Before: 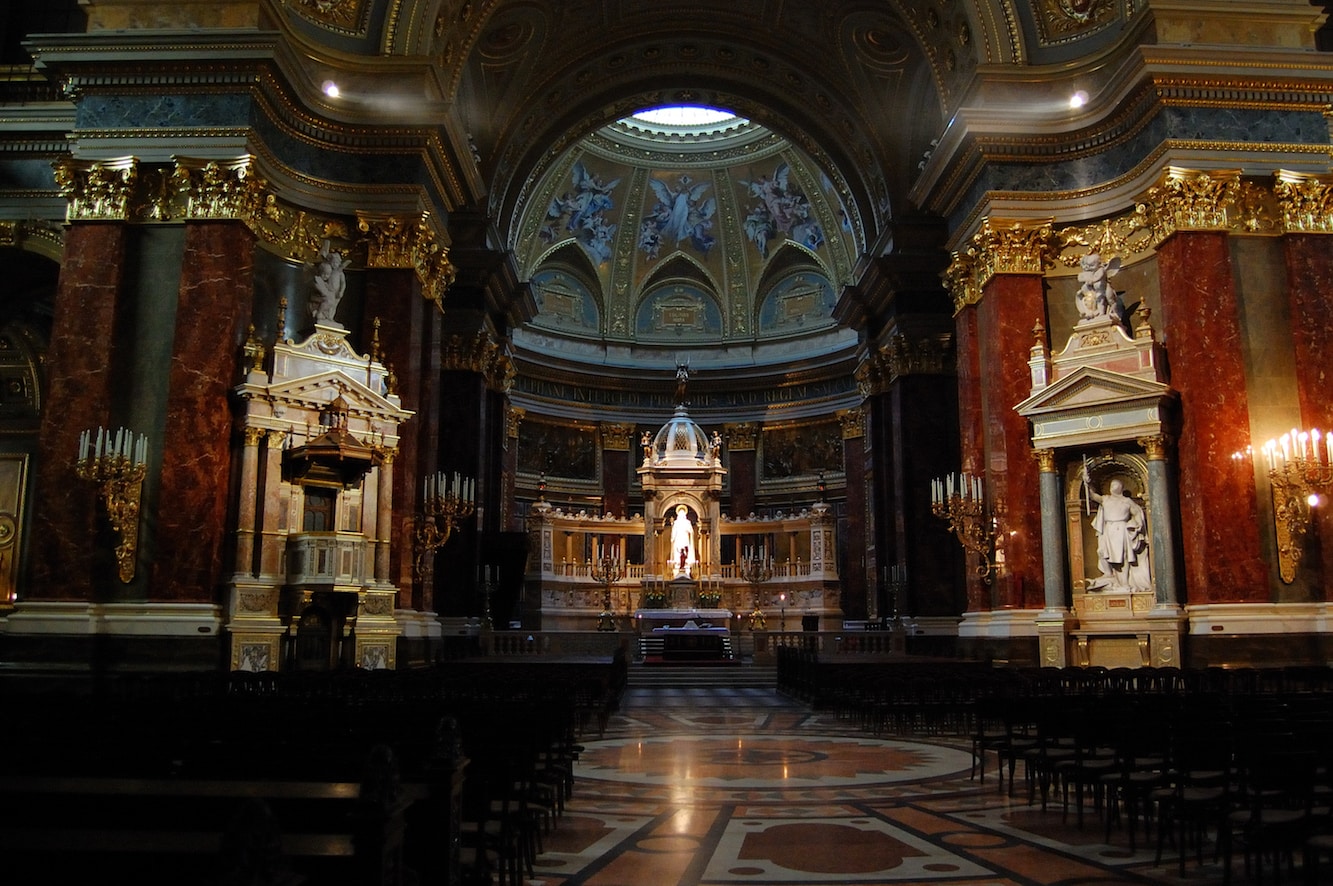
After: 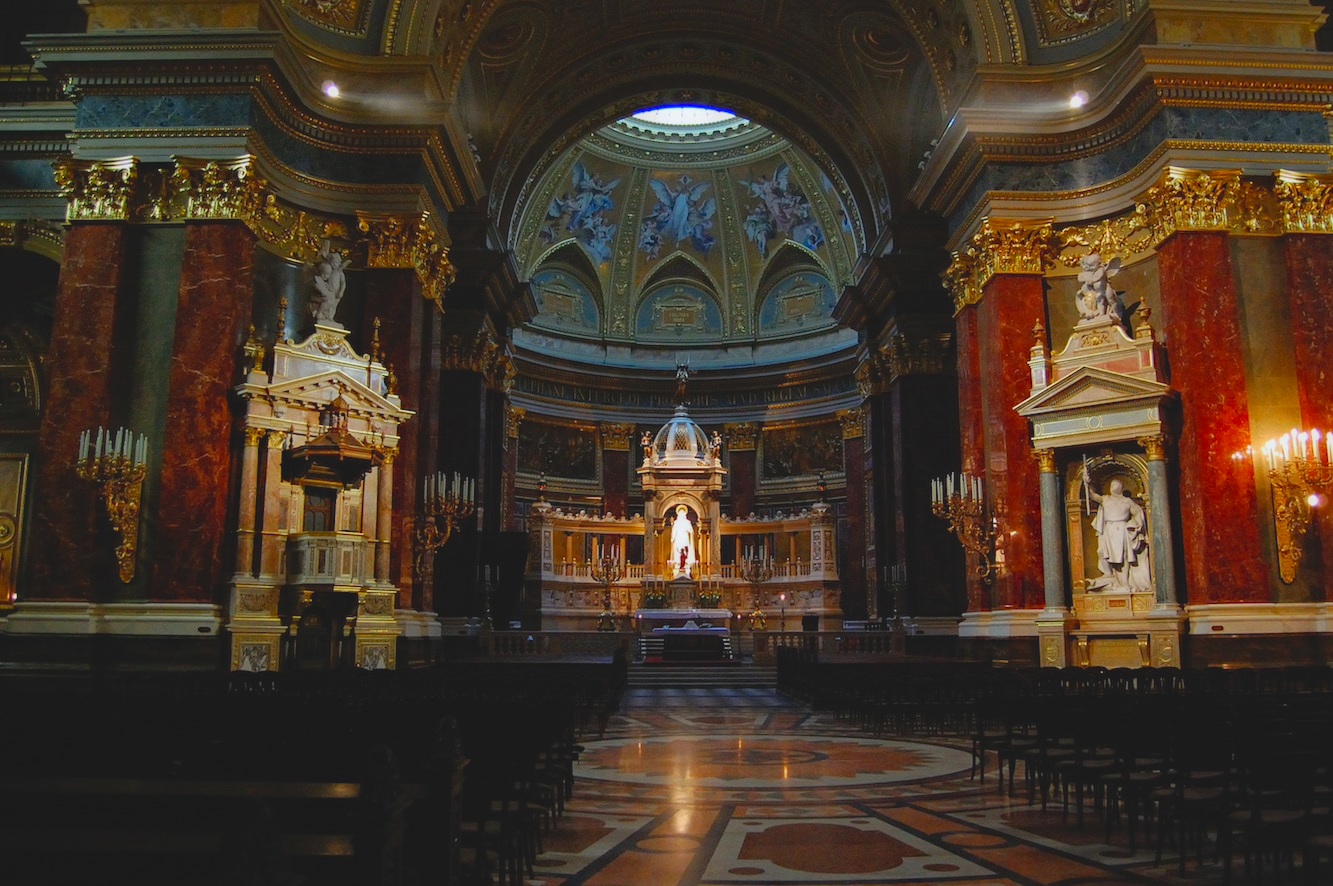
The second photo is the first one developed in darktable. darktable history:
vibrance: vibrance 15%
haze removal: compatibility mode true, adaptive false
contrast brightness saturation: contrast -0.19, saturation 0.19
